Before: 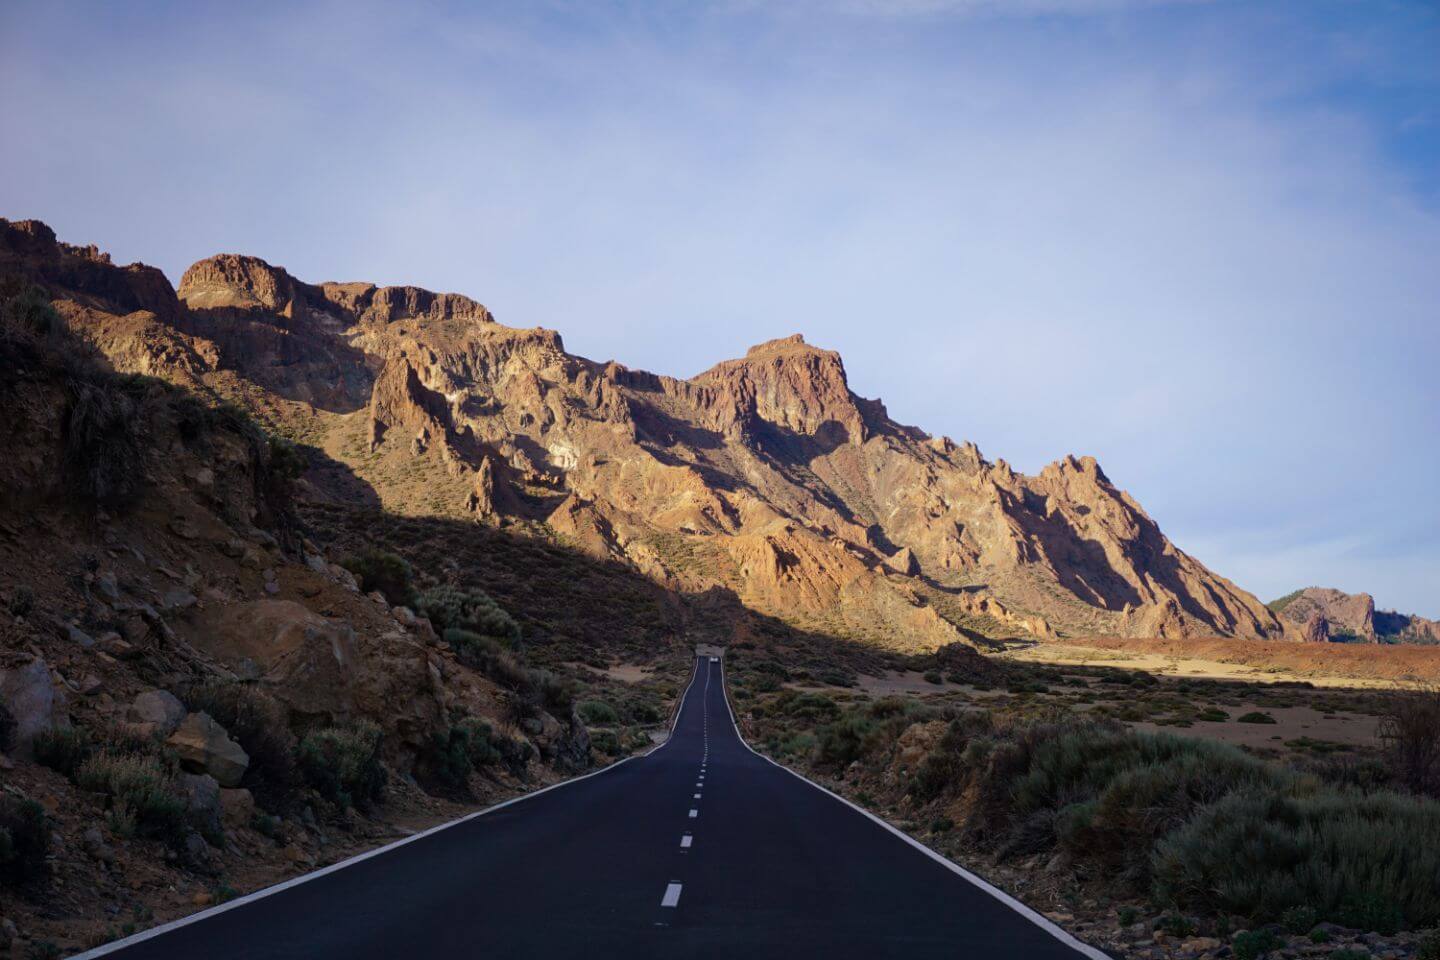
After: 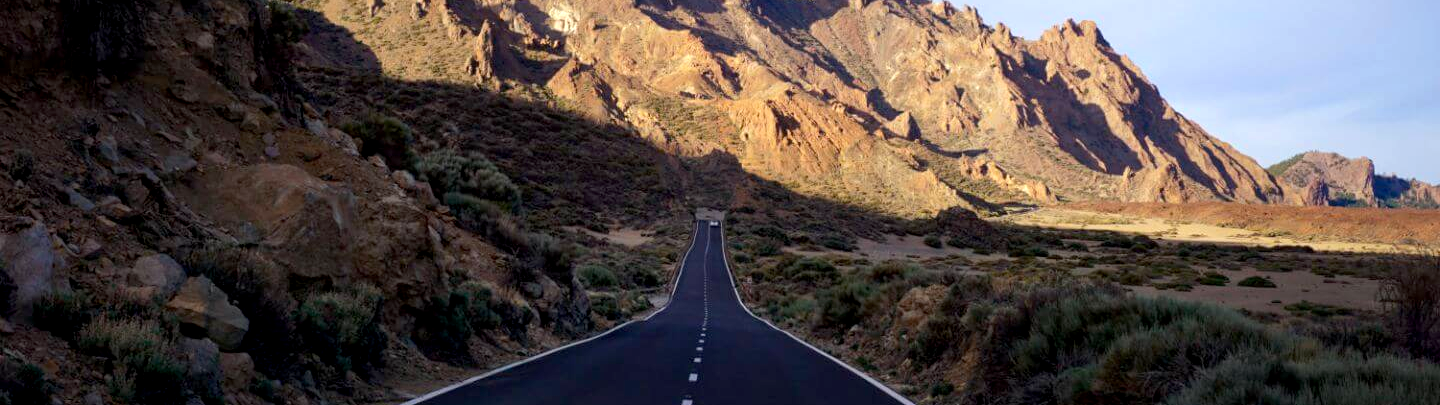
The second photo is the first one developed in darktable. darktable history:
exposure: black level correction 0.005, exposure 0.417 EV, compensate highlight preservation false
crop: top 45.517%, bottom 12.193%
